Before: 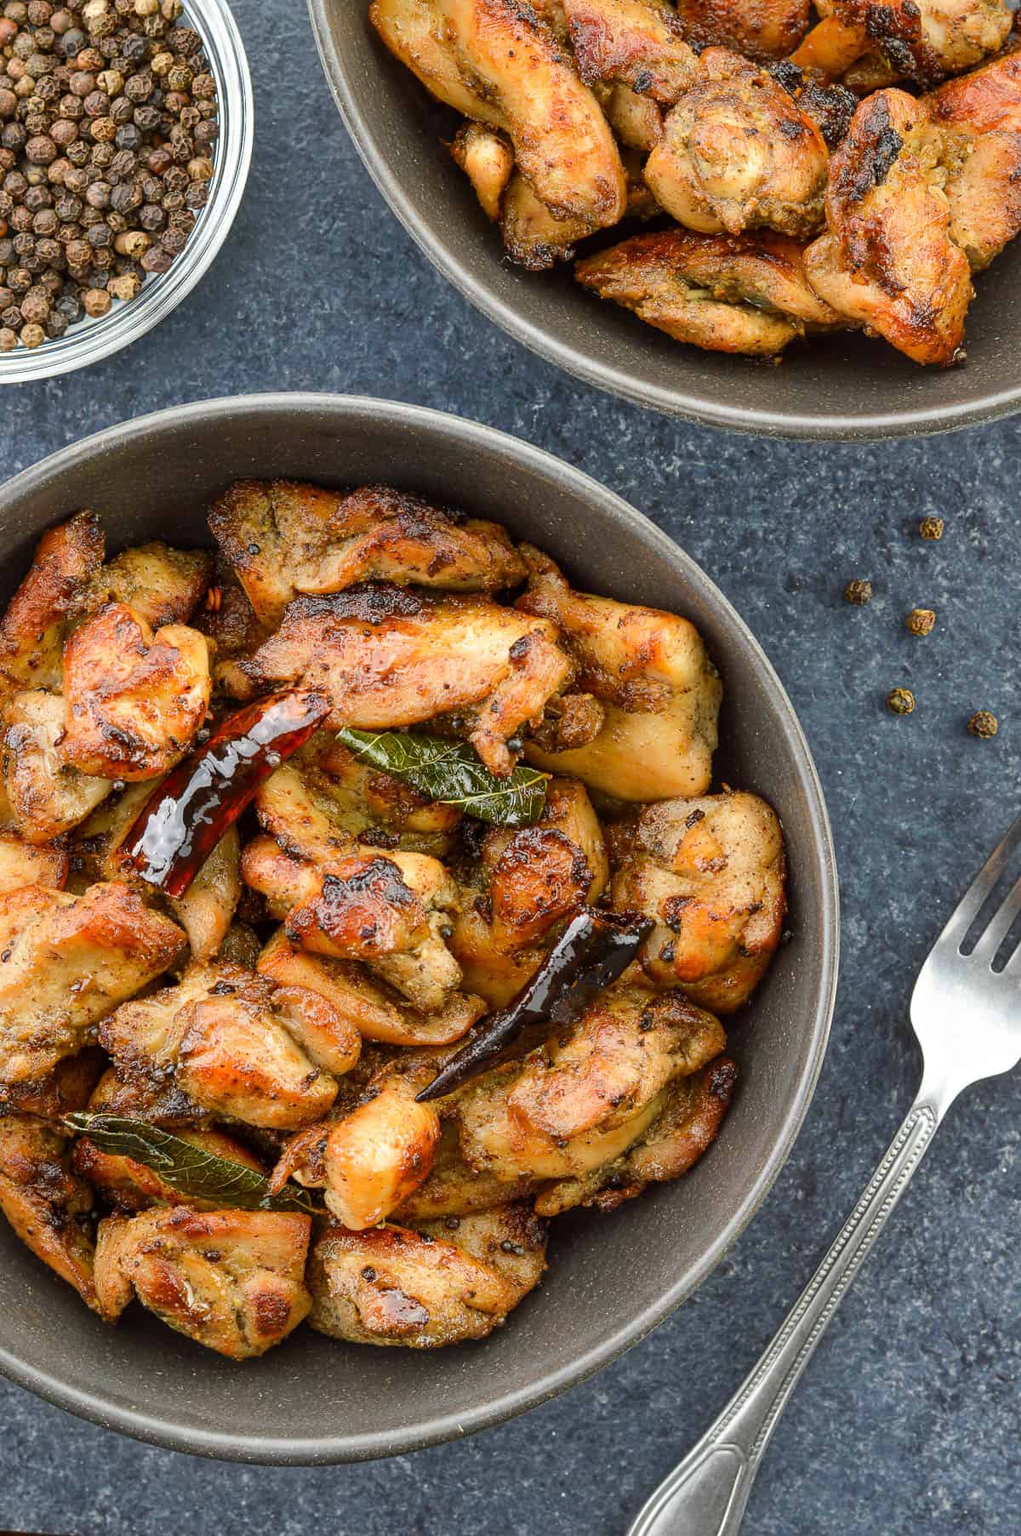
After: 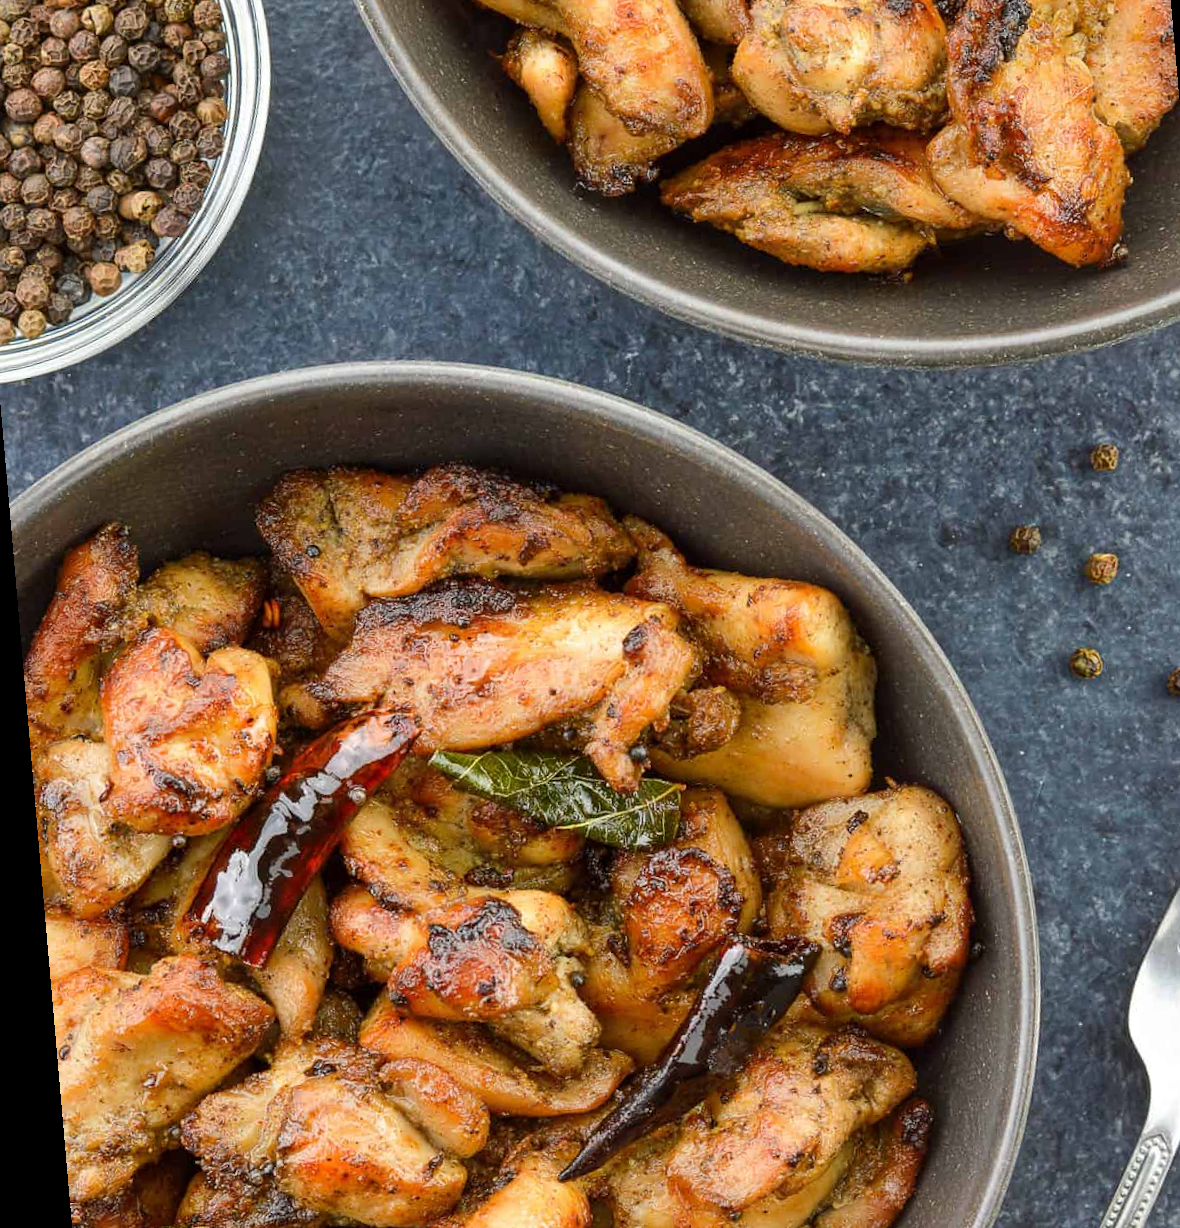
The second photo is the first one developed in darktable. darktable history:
crop: left 3.015%, top 8.969%, right 9.647%, bottom 26.457%
rotate and perspective: rotation -4.98°, automatic cropping off
